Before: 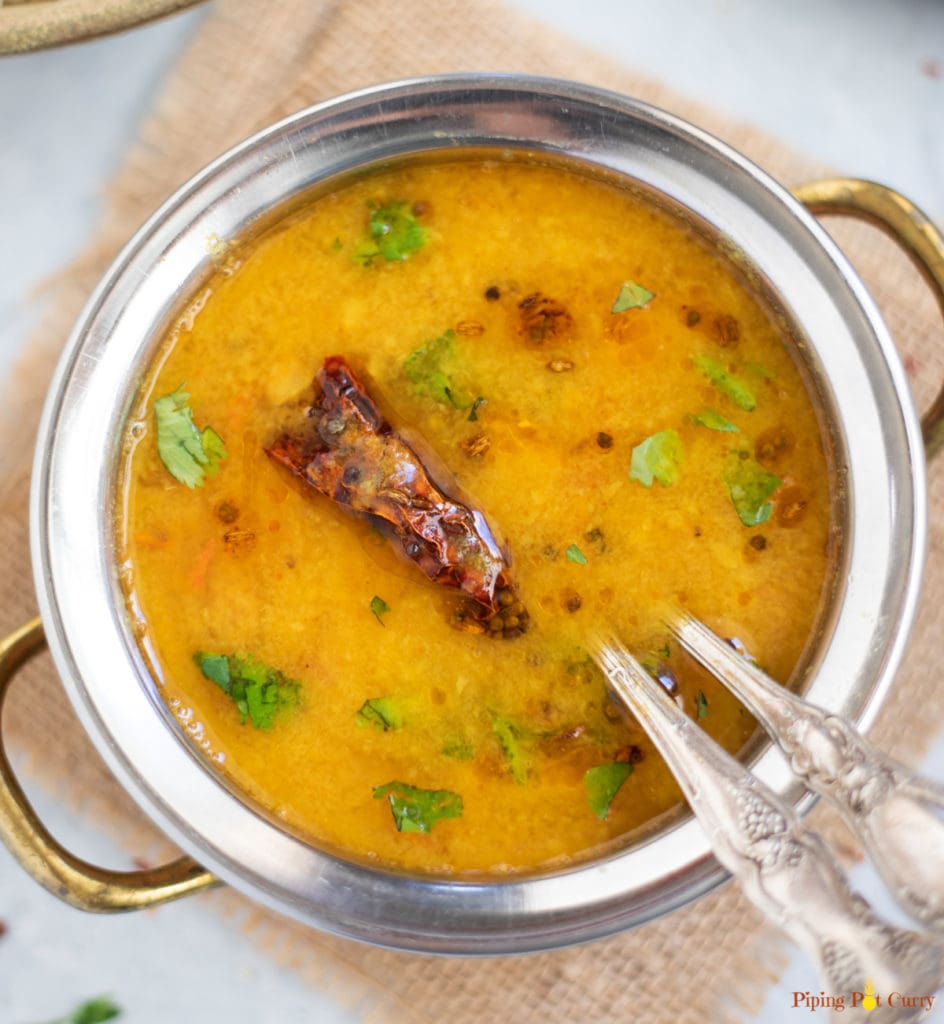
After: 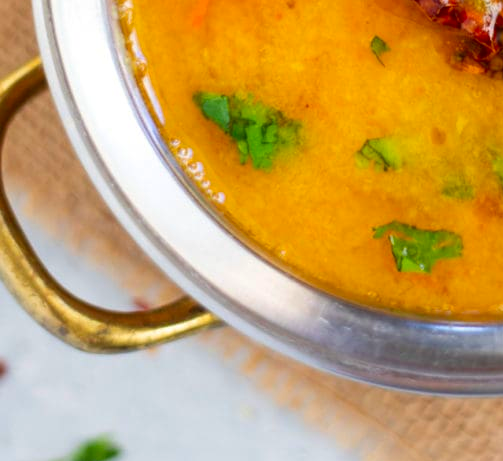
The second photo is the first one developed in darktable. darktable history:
contrast brightness saturation: brightness -0.02, saturation 0.35
crop and rotate: top 54.778%, right 46.61%, bottom 0.159%
